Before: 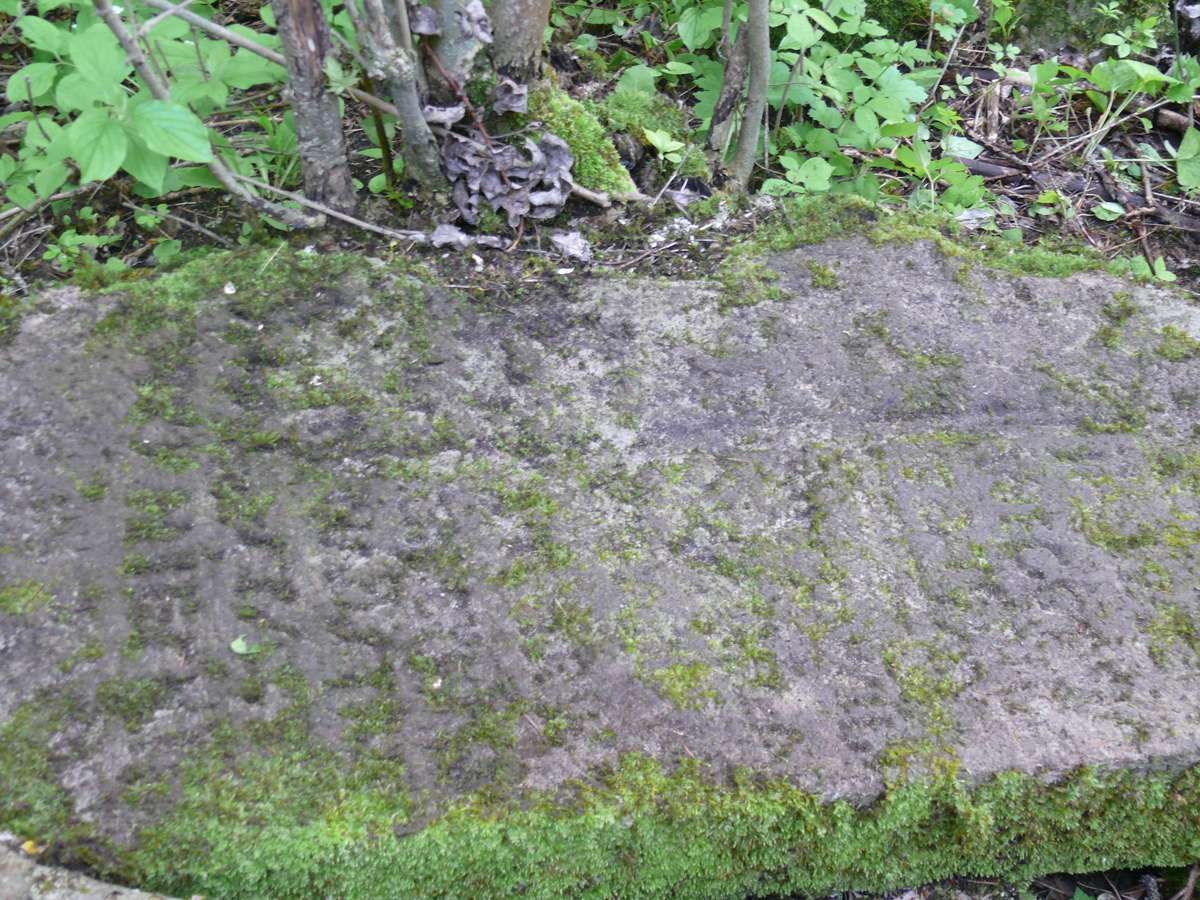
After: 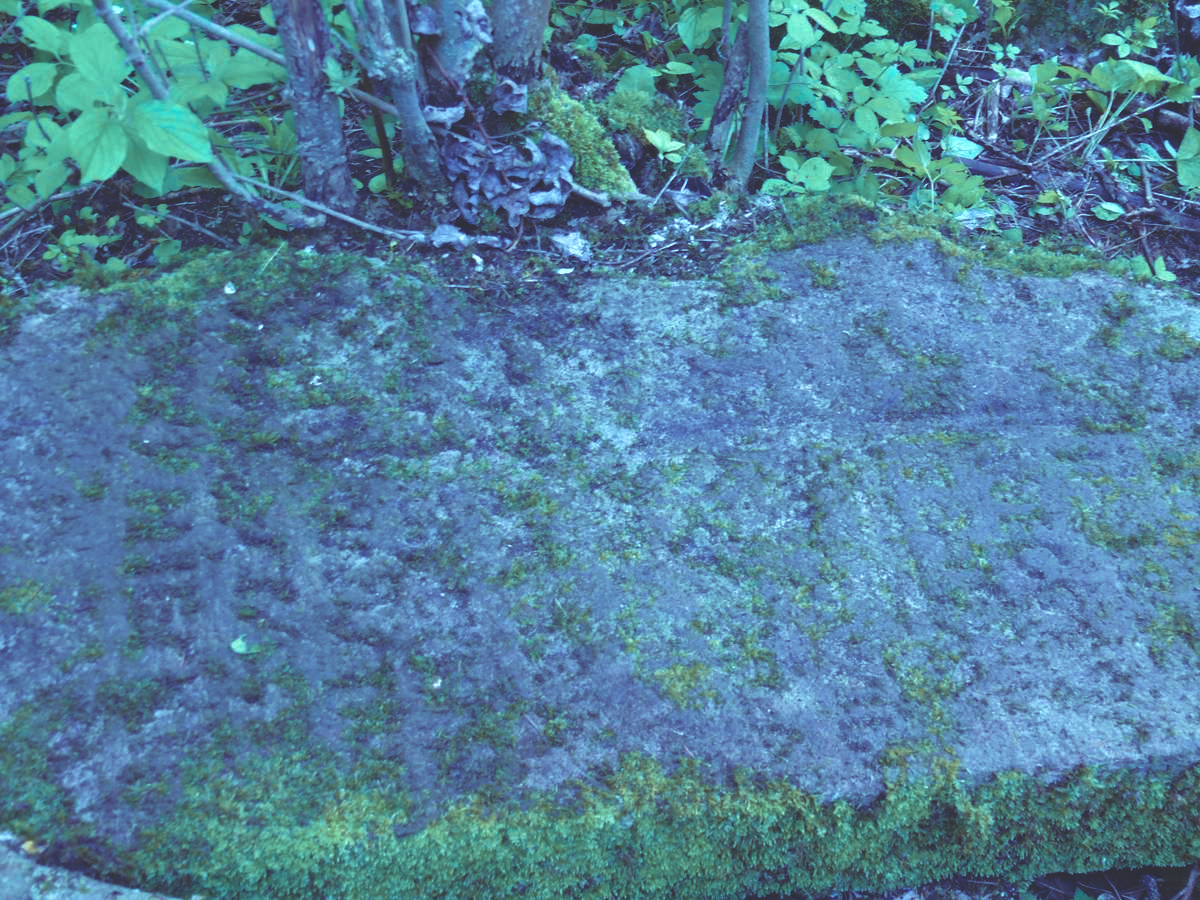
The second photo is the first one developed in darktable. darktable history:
color zones: curves: ch1 [(0, 0.708) (0.088, 0.648) (0.245, 0.187) (0.429, 0.326) (0.571, 0.498) (0.714, 0.5) (0.857, 0.5) (1, 0.708)]
rgb curve: curves: ch0 [(0, 0.186) (0.314, 0.284) (0.576, 0.466) (0.805, 0.691) (0.936, 0.886)]; ch1 [(0, 0.186) (0.314, 0.284) (0.581, 0.534) (0.771, 0.746) (0.936, 0.958)]; ch2 [(0, 0.216) (0.275, 0.39) (1, 1)], mode RGB, independent channels, compensate middle gray true, preserve colors none
white balance: red 0.931, blue 1.11
